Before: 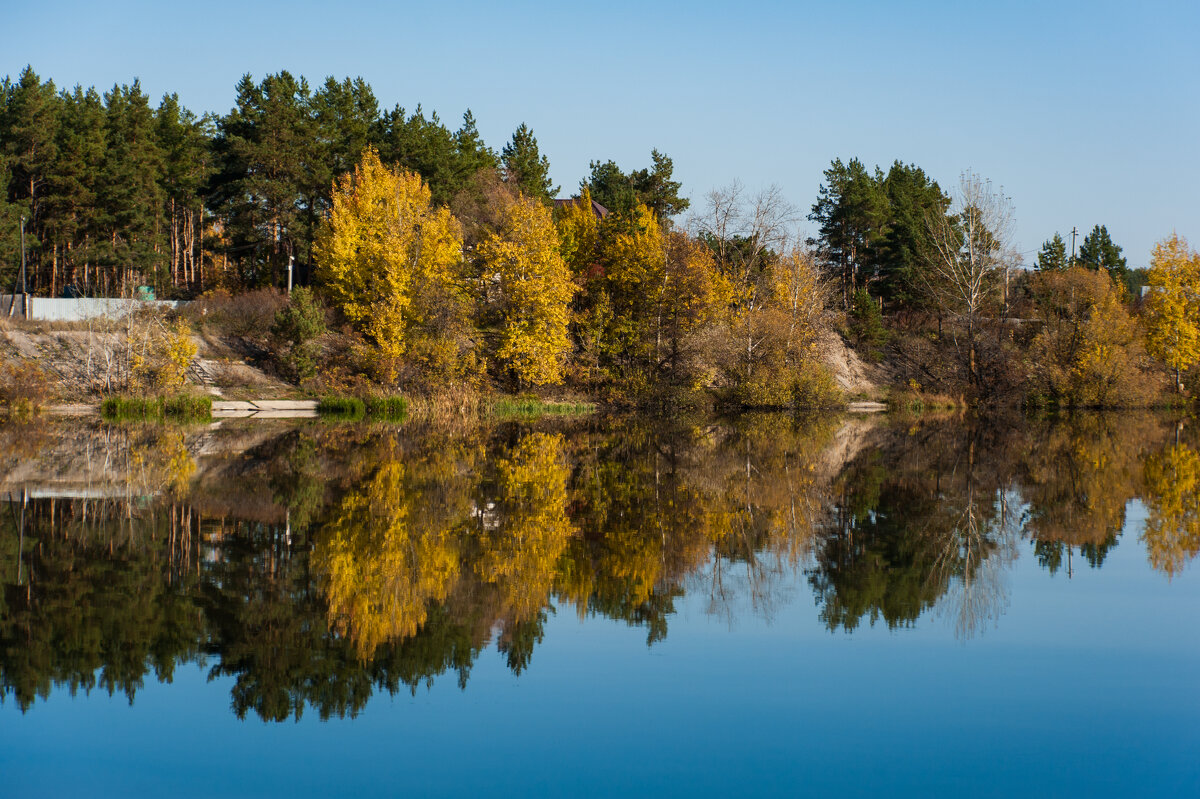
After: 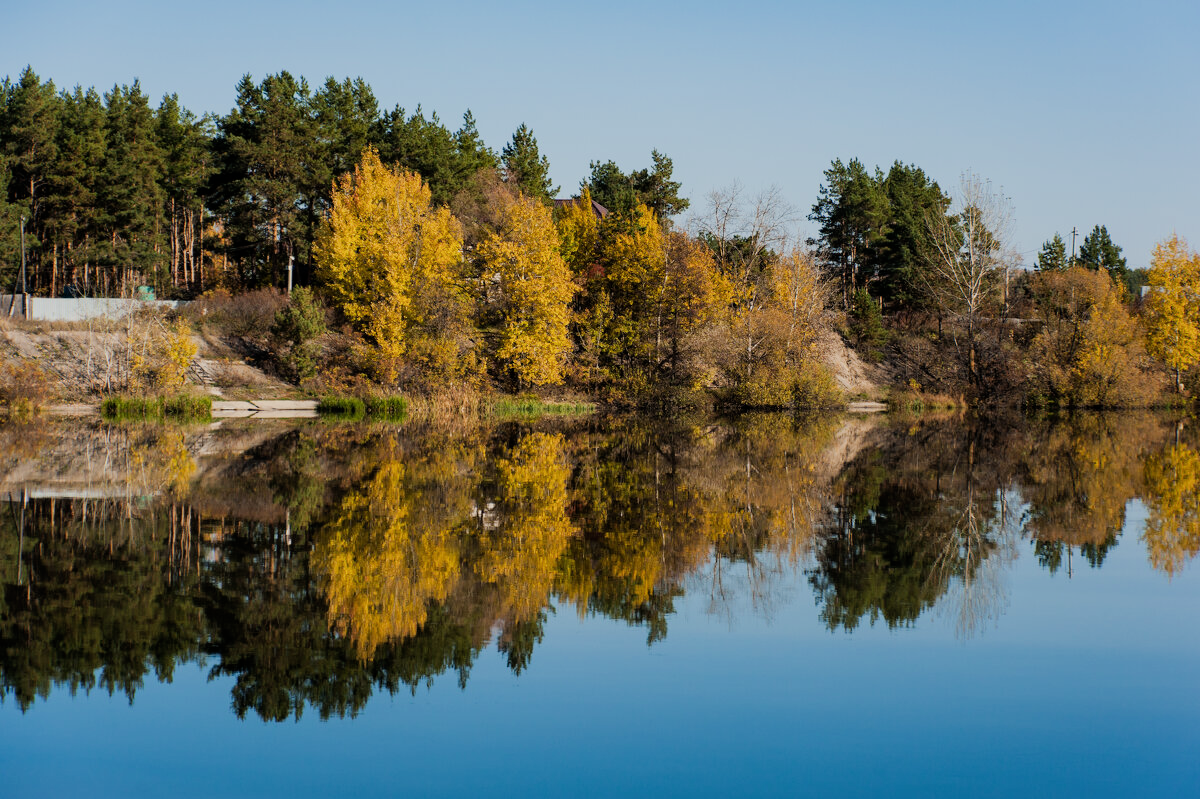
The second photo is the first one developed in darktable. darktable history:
filmic rgb: black relative exposure -7.65 EV, white relative exposure 4.56 EV, threshold 2.99 EV, hardness 3.61, enable highlight reconstruction true
exposure: black level correction 0, exposure 0.301 EV, compensate exposure bias true, compensate highlight preservation false
